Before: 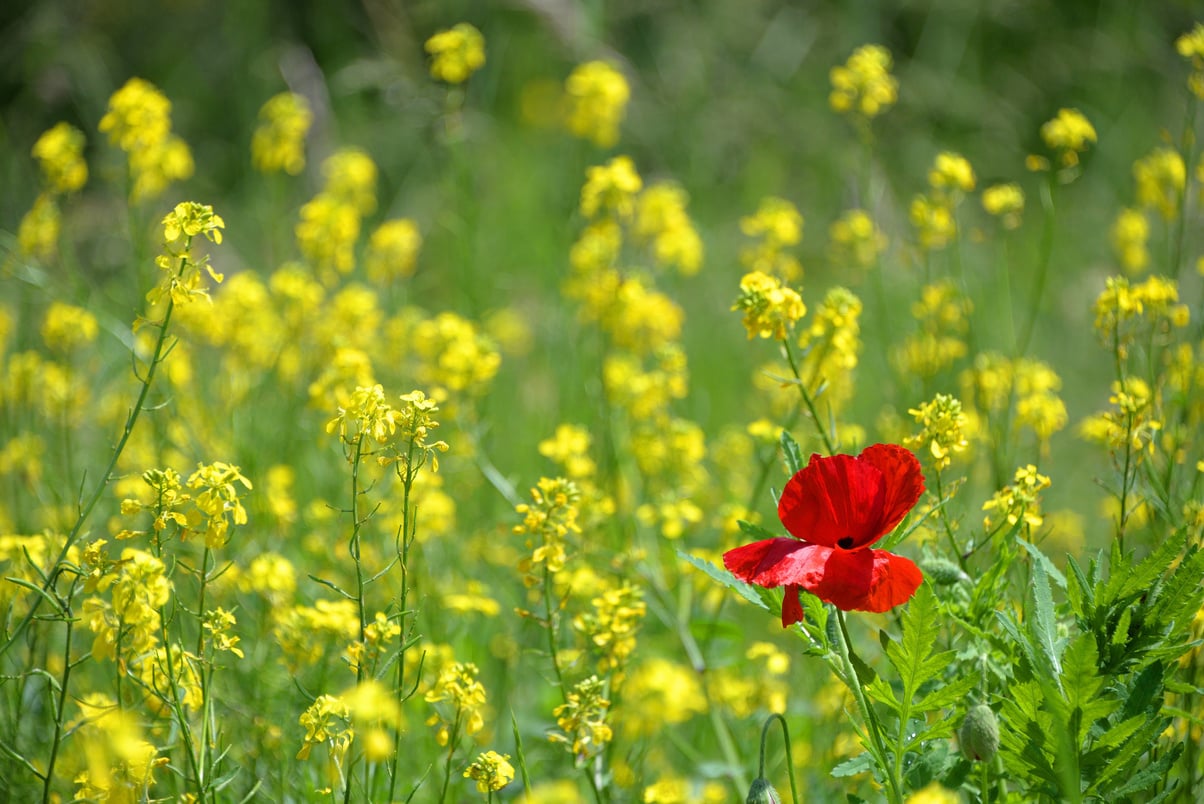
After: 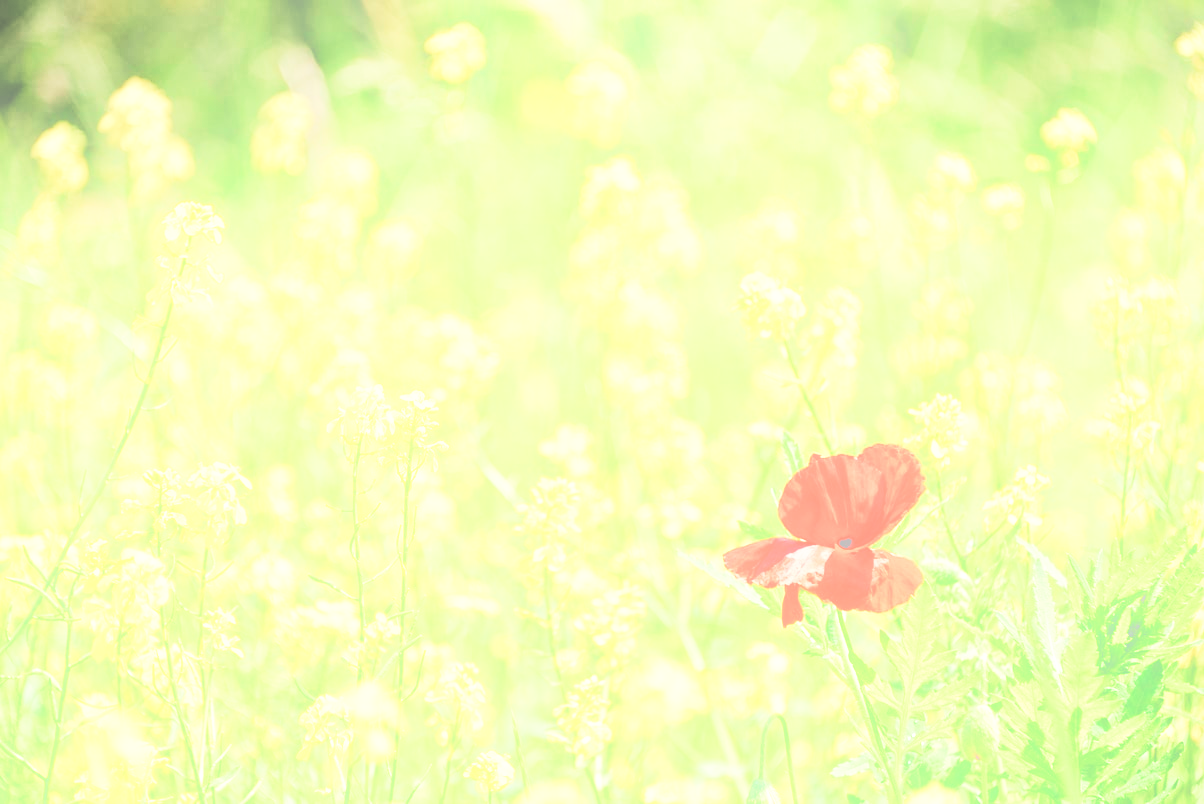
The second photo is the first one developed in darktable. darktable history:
tone equalizer: -7 EV 0.15 EV, -6 EV 0.6 EV, -5 EV 1.15 EV, -4 EV 1.33 EV, -3 EV 1.15 EV, -2 EV 0.6 EV, -1 EV 0.15 EV, mask exposure compensation -0.5 EV
bloom: threshold 82.5%, strength 16.25%
color balance: input saturation 100.43%, contrast fulcrum 14.22%, output saturation 70.41%
base curve: curves: ch0 [(0, 0) (0.007, 0.004) (0.027, 0.03) (0.046, 0.07) (0.207, 0.54) (0.442, 0.872) (0.673, 0.972) (1, 1)], preserve colors none
white balance: red 1.08, blue 0.791
